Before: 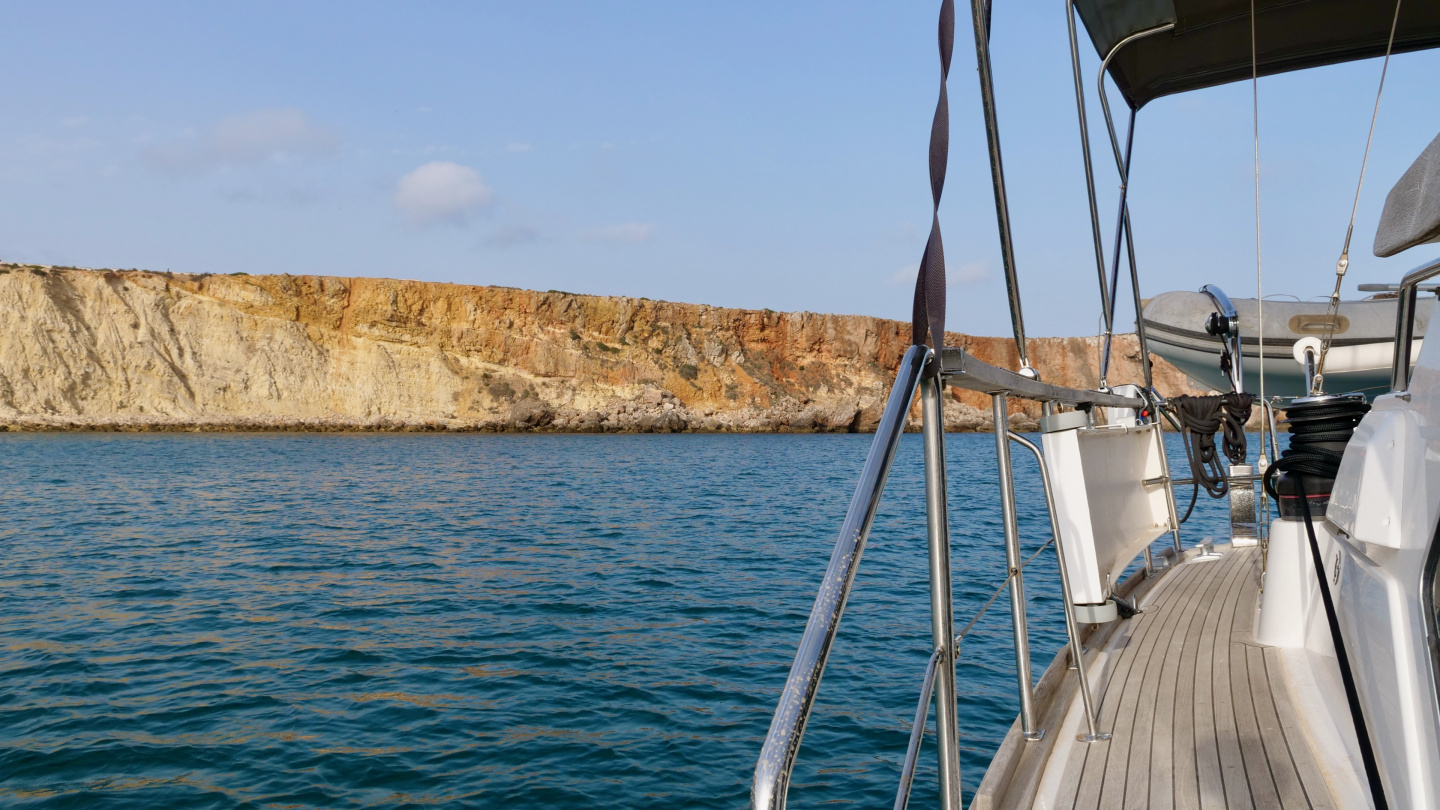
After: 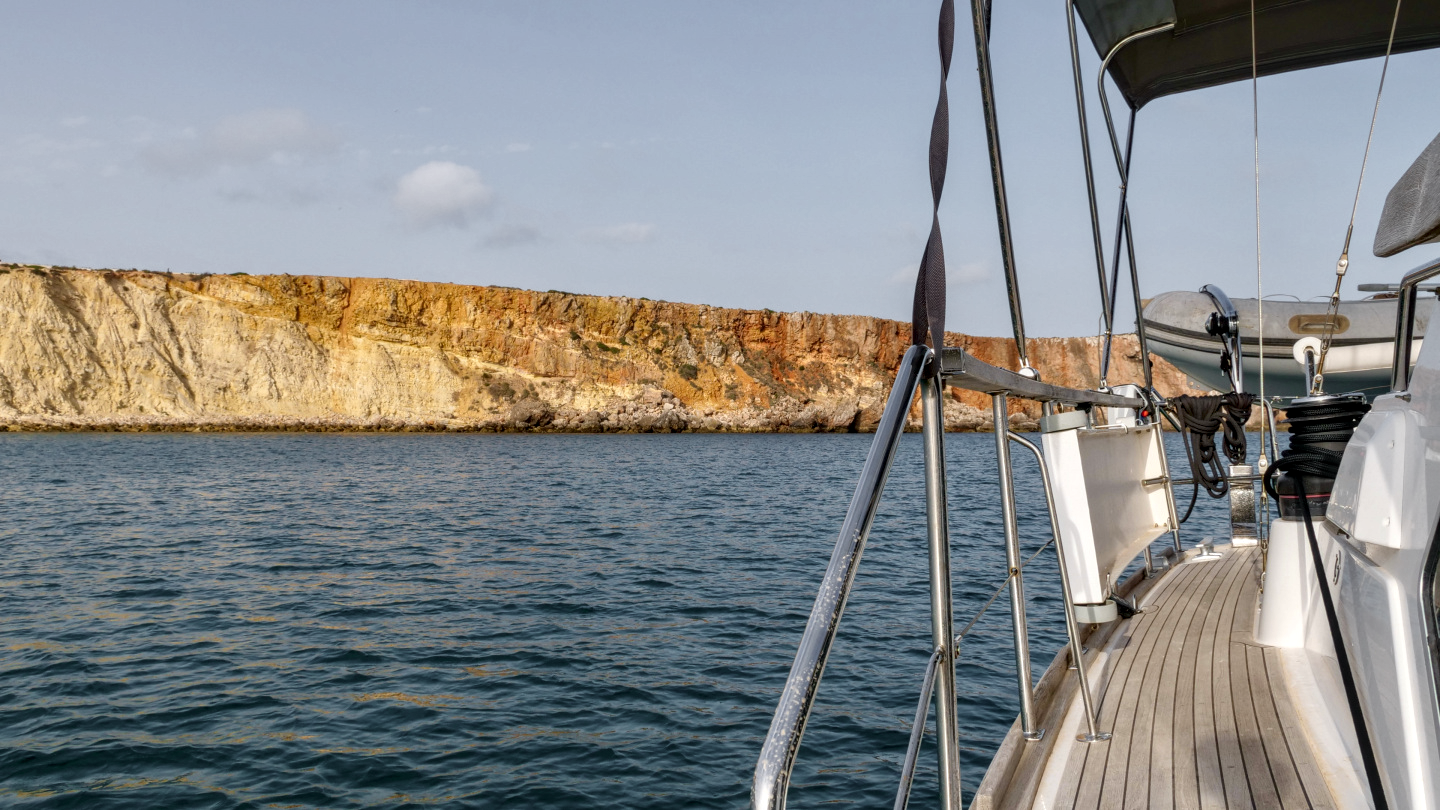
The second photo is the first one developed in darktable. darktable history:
color zones: curves: ch1 [(0.25, 0.61) (0.75, 0.248)]
local contrast: highlights 61%, detail 143%, midtone range 0.428
